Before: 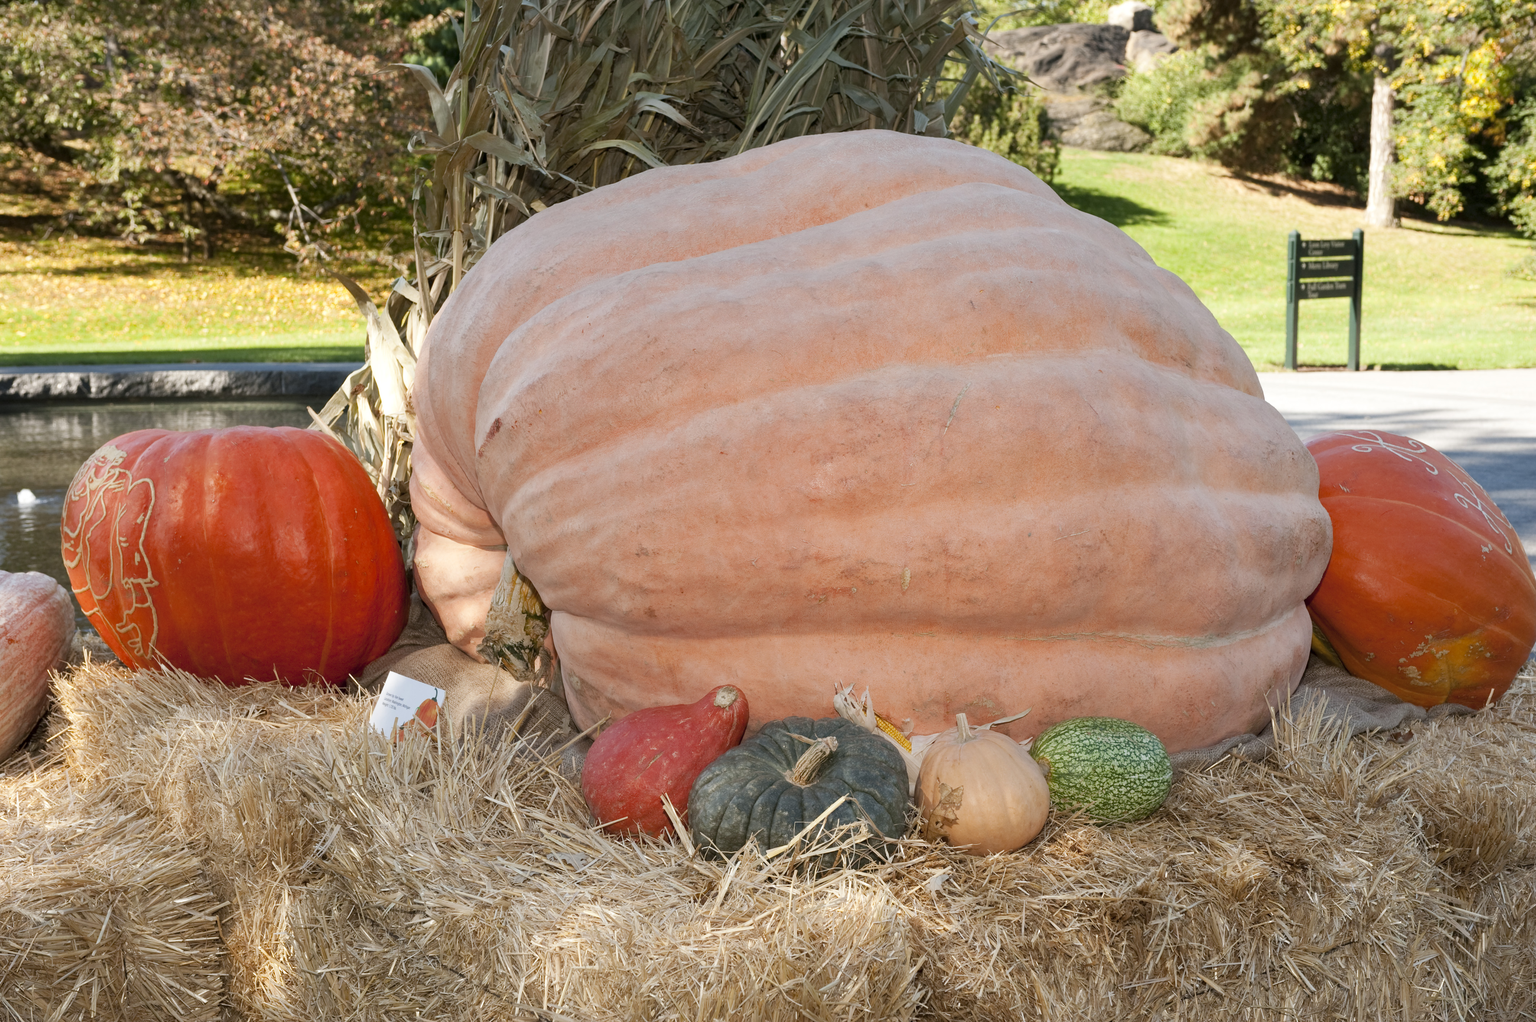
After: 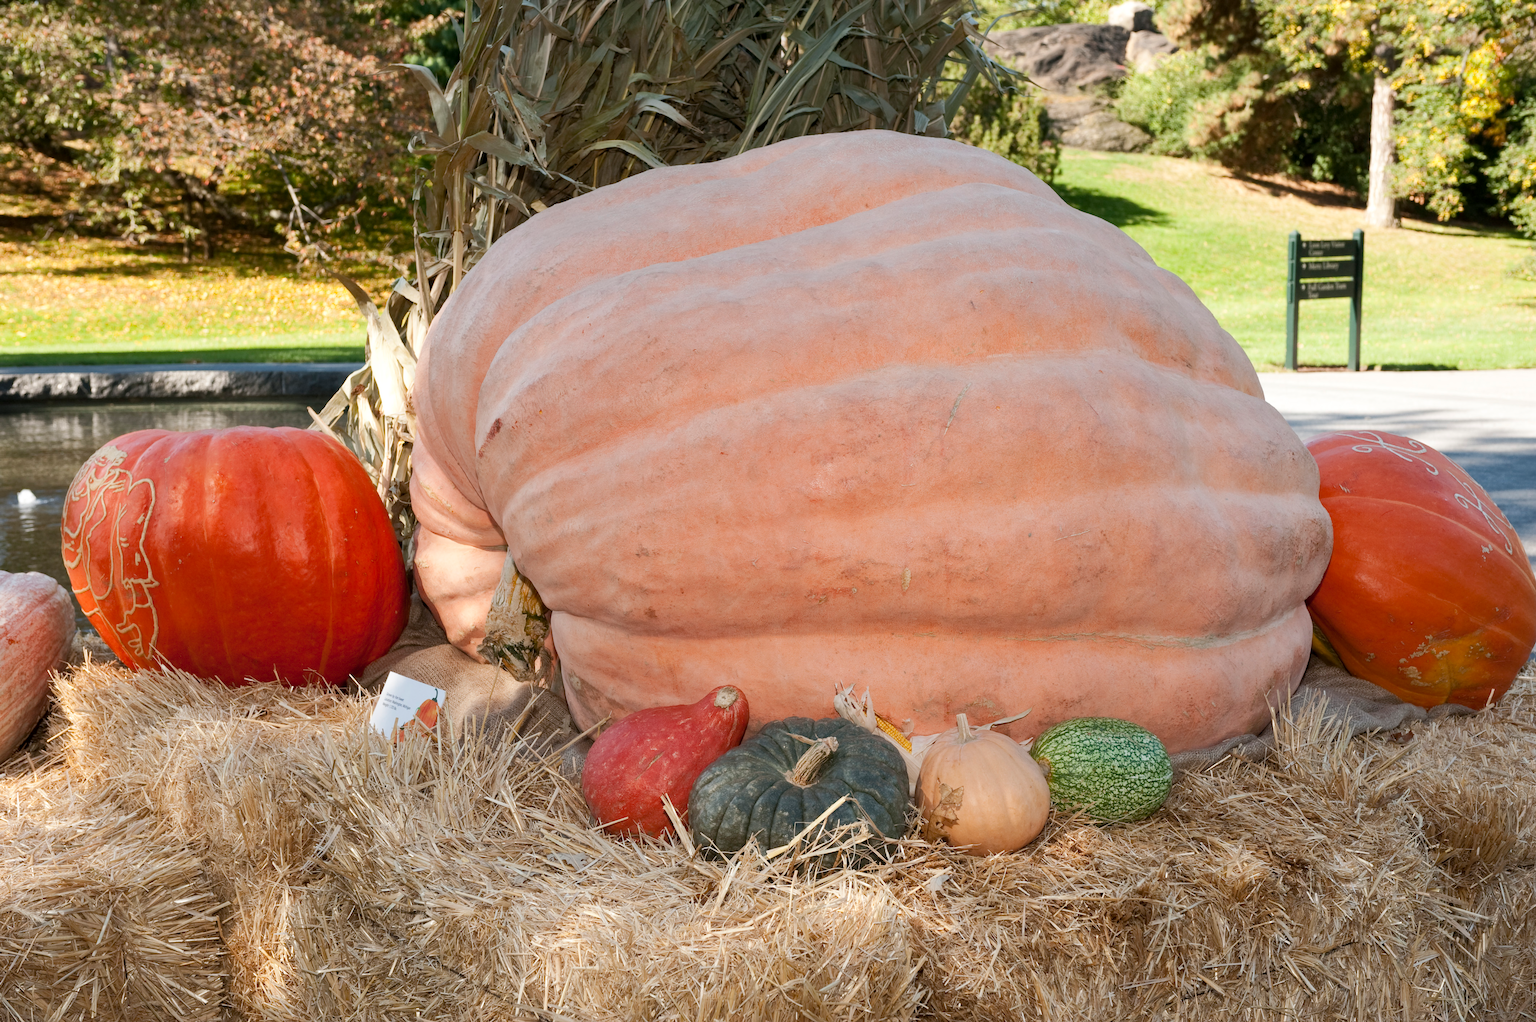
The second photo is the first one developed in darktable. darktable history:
tone curve: curves: ch0 [(0, 0) (0.003, 0.003) (0.011, 0.01) (0.025, 0.023) (0.044, 0.042) (0.069, 0.065) (0.1, 0.094) (0.136, 0.128) (0.177, 0.167) (0.224, 0.211) (0.277, 0.261) (0.335, 0.315) (0.399, 0.375) (0.468, 0.441) (0.543, 0.543) (0.623, 0.623) (0.709, 0.709) (0.801, 0.801) (0.898, 0.898) (1, 1)], color space Lab, independent channels, preserve colors none
